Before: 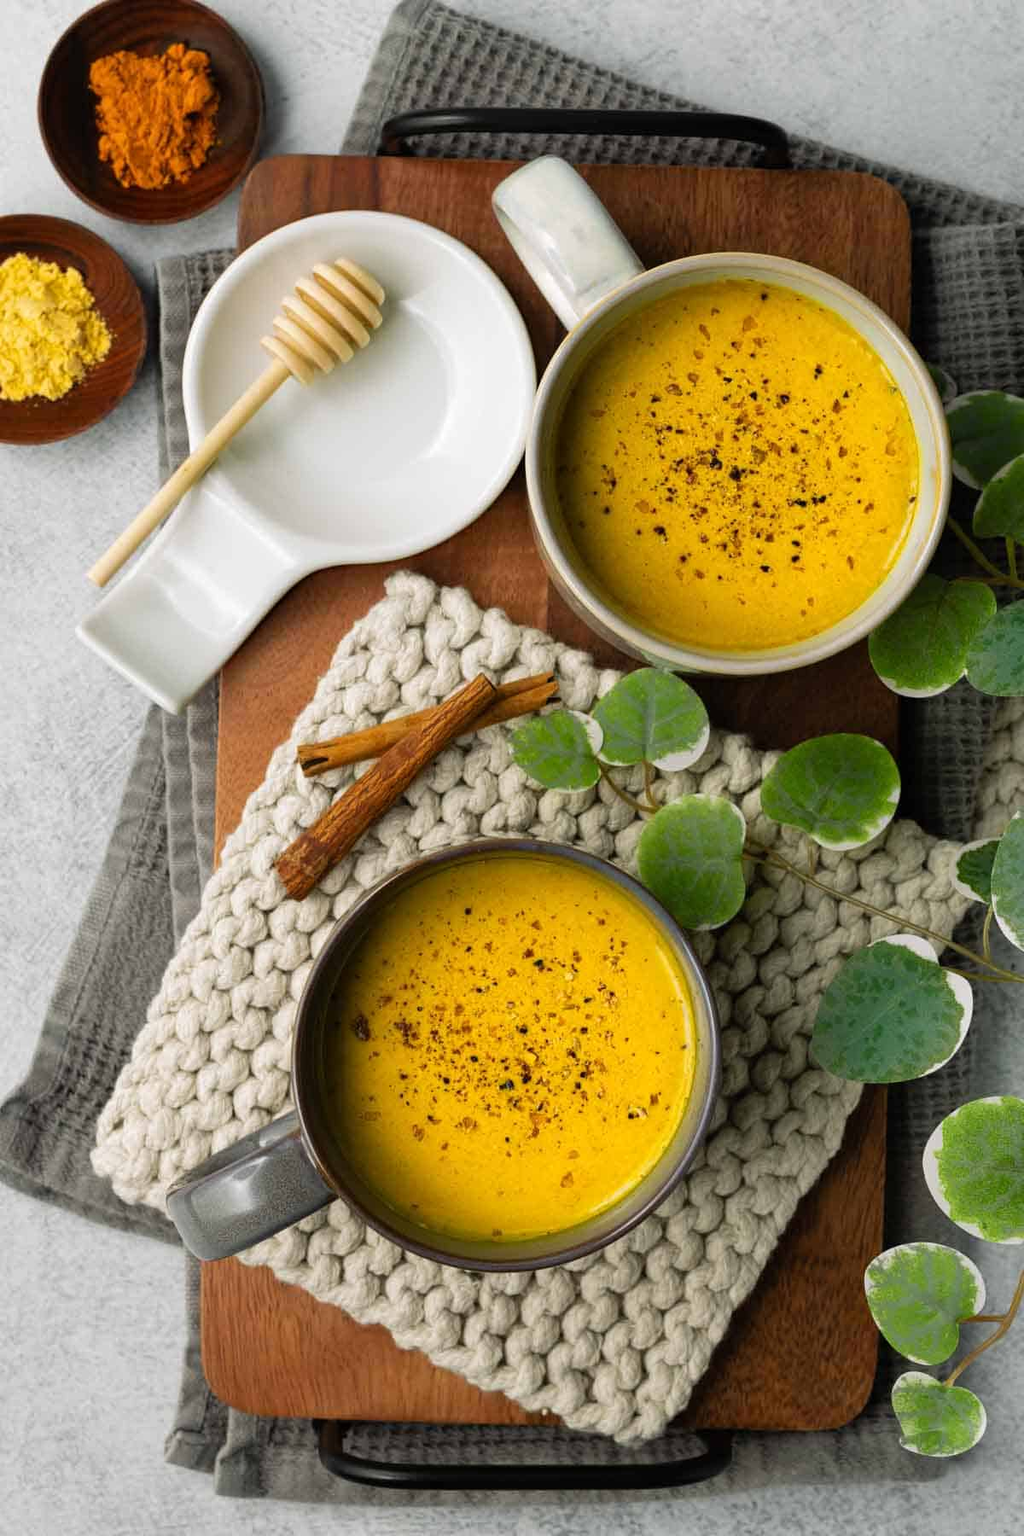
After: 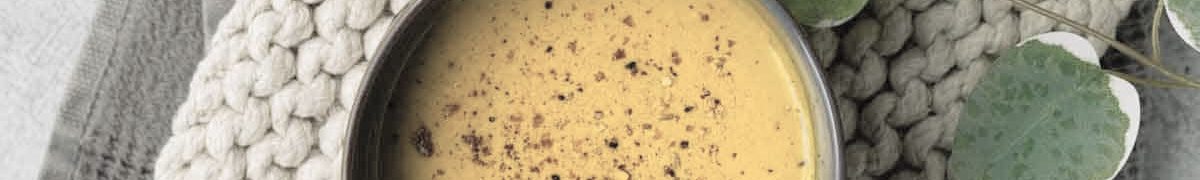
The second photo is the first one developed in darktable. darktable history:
contrast brightness saturation: brightness 0.18, saturation -0.5
crop and rotate: top 59.084%, bottom 30.916%
